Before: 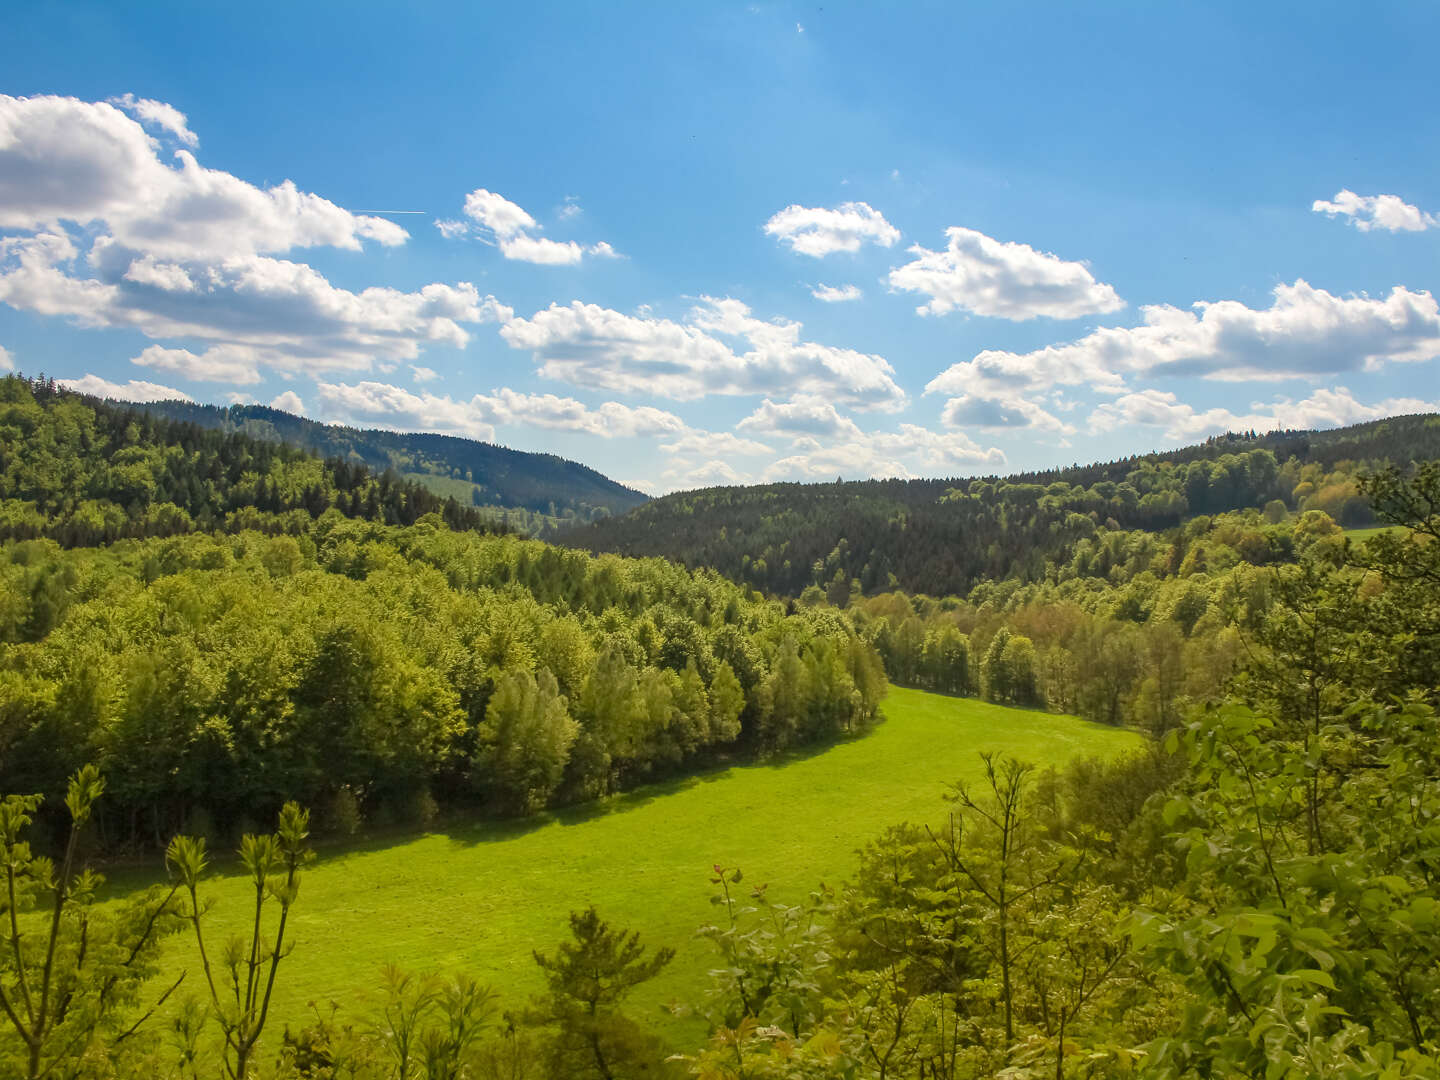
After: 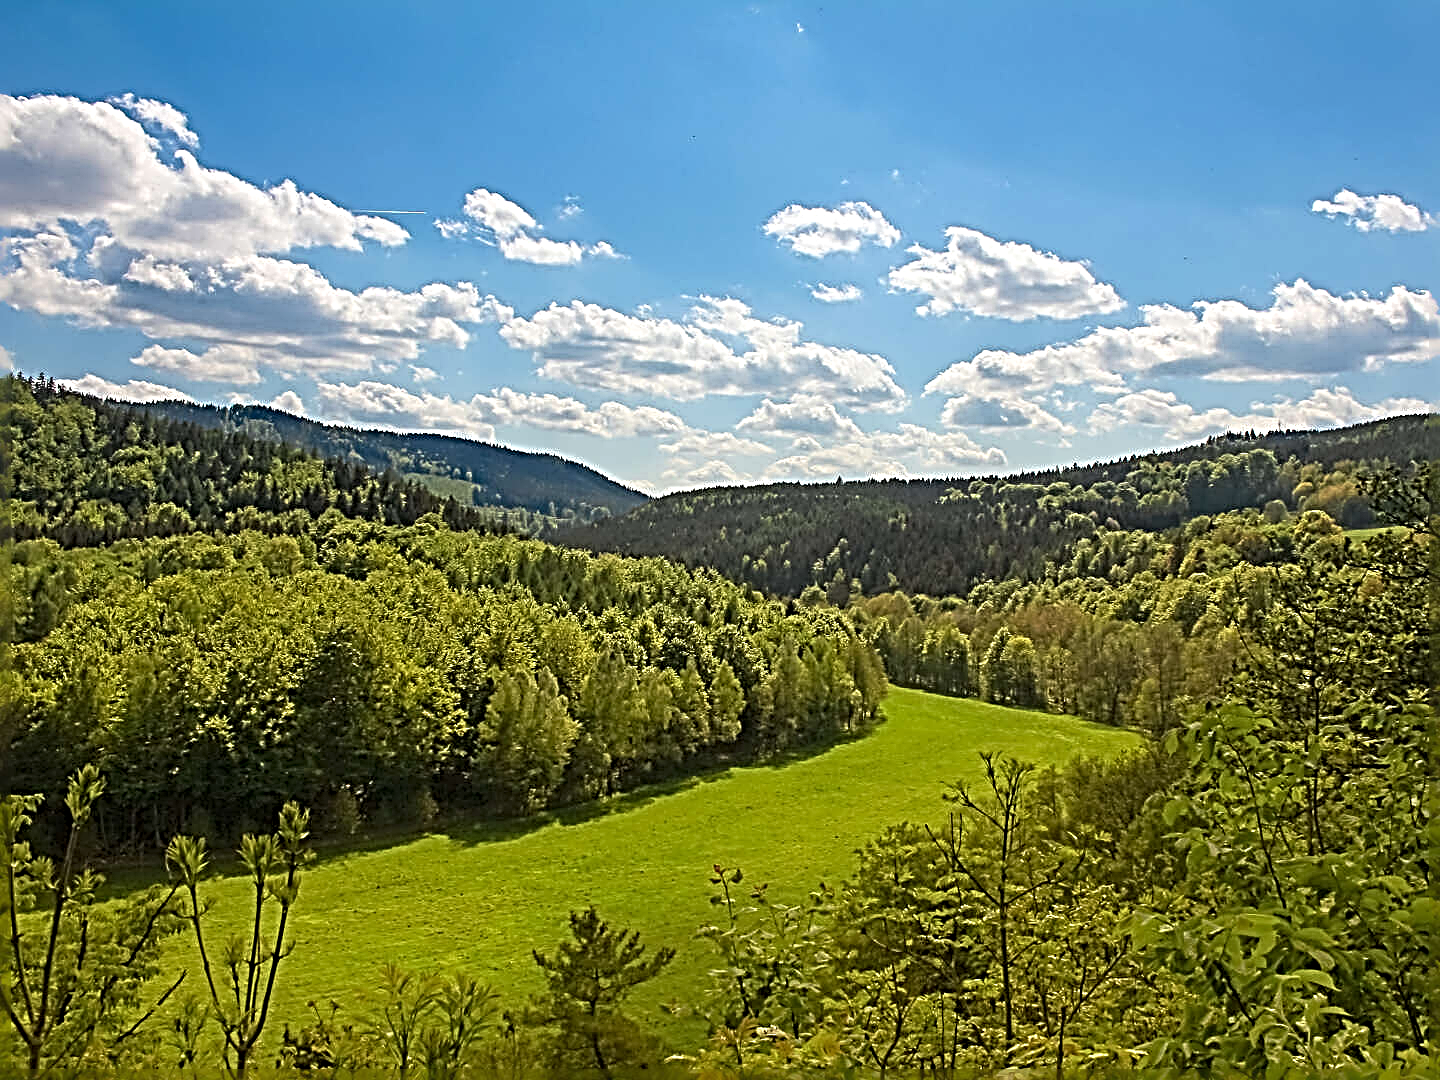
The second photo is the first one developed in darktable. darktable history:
sharpen: radius 4.024, amount 1.984
base curve: curves: ch0 [(0, 0) (0.303, 0.277) (1, 1)], preserve colors none
